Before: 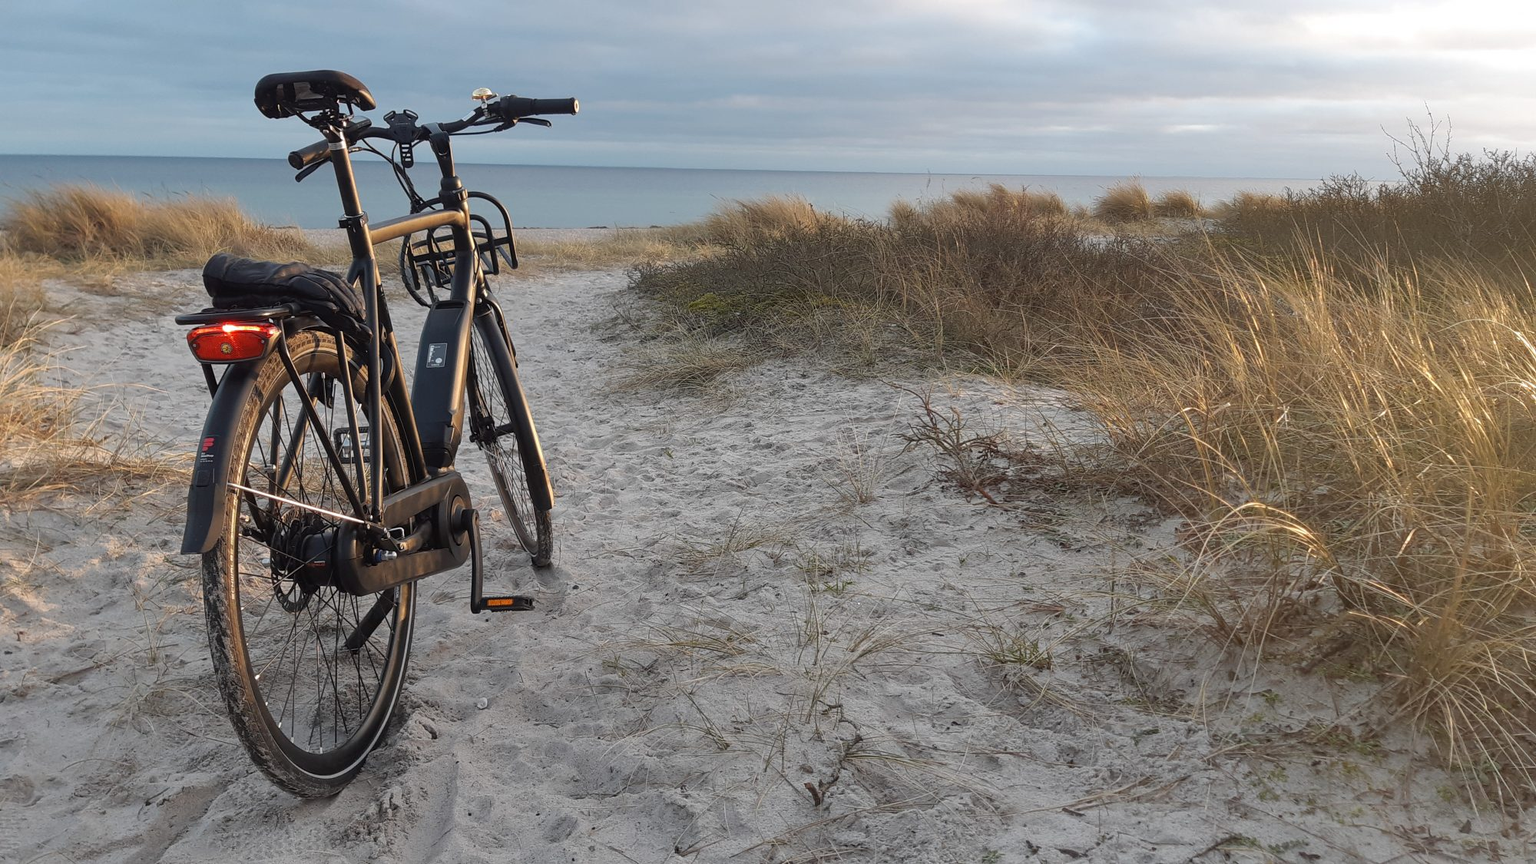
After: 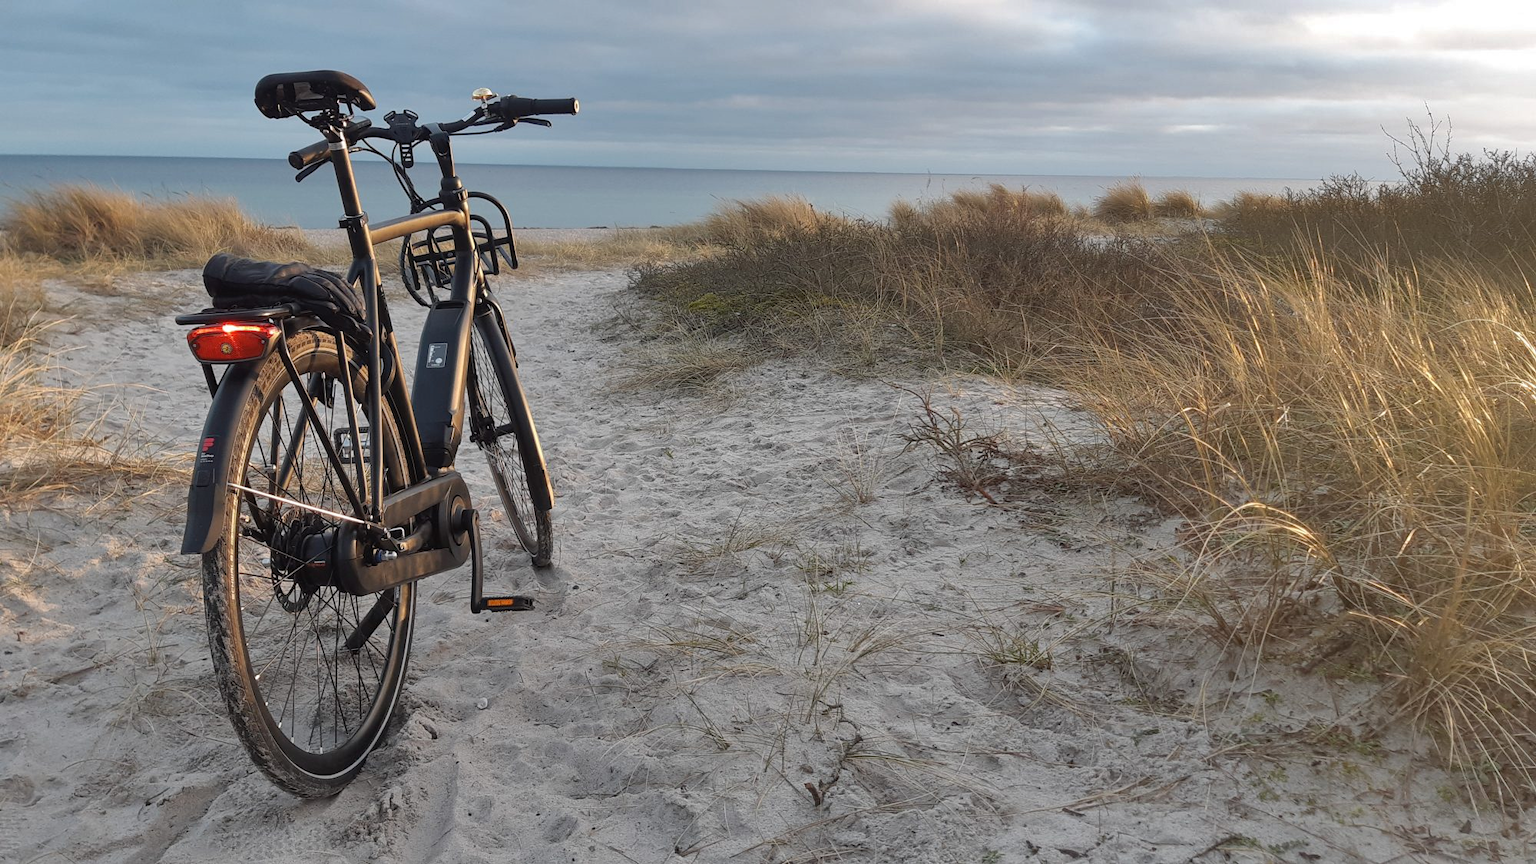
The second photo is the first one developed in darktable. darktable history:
shadows and highlights: shadows 53.22, soften with gaussian
